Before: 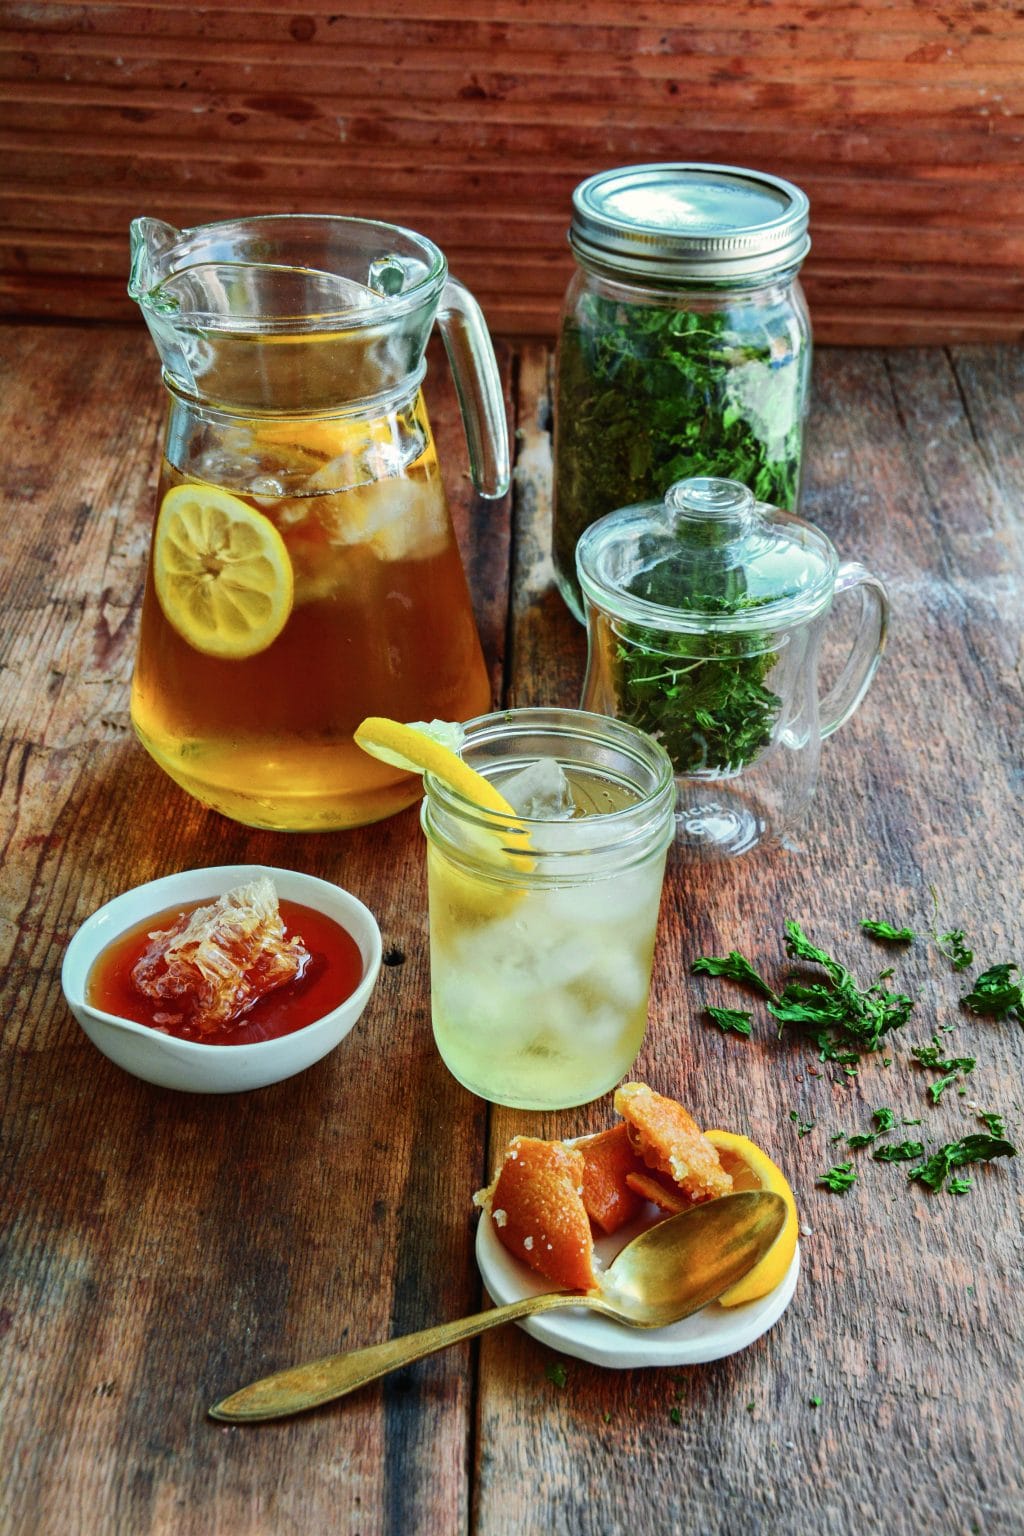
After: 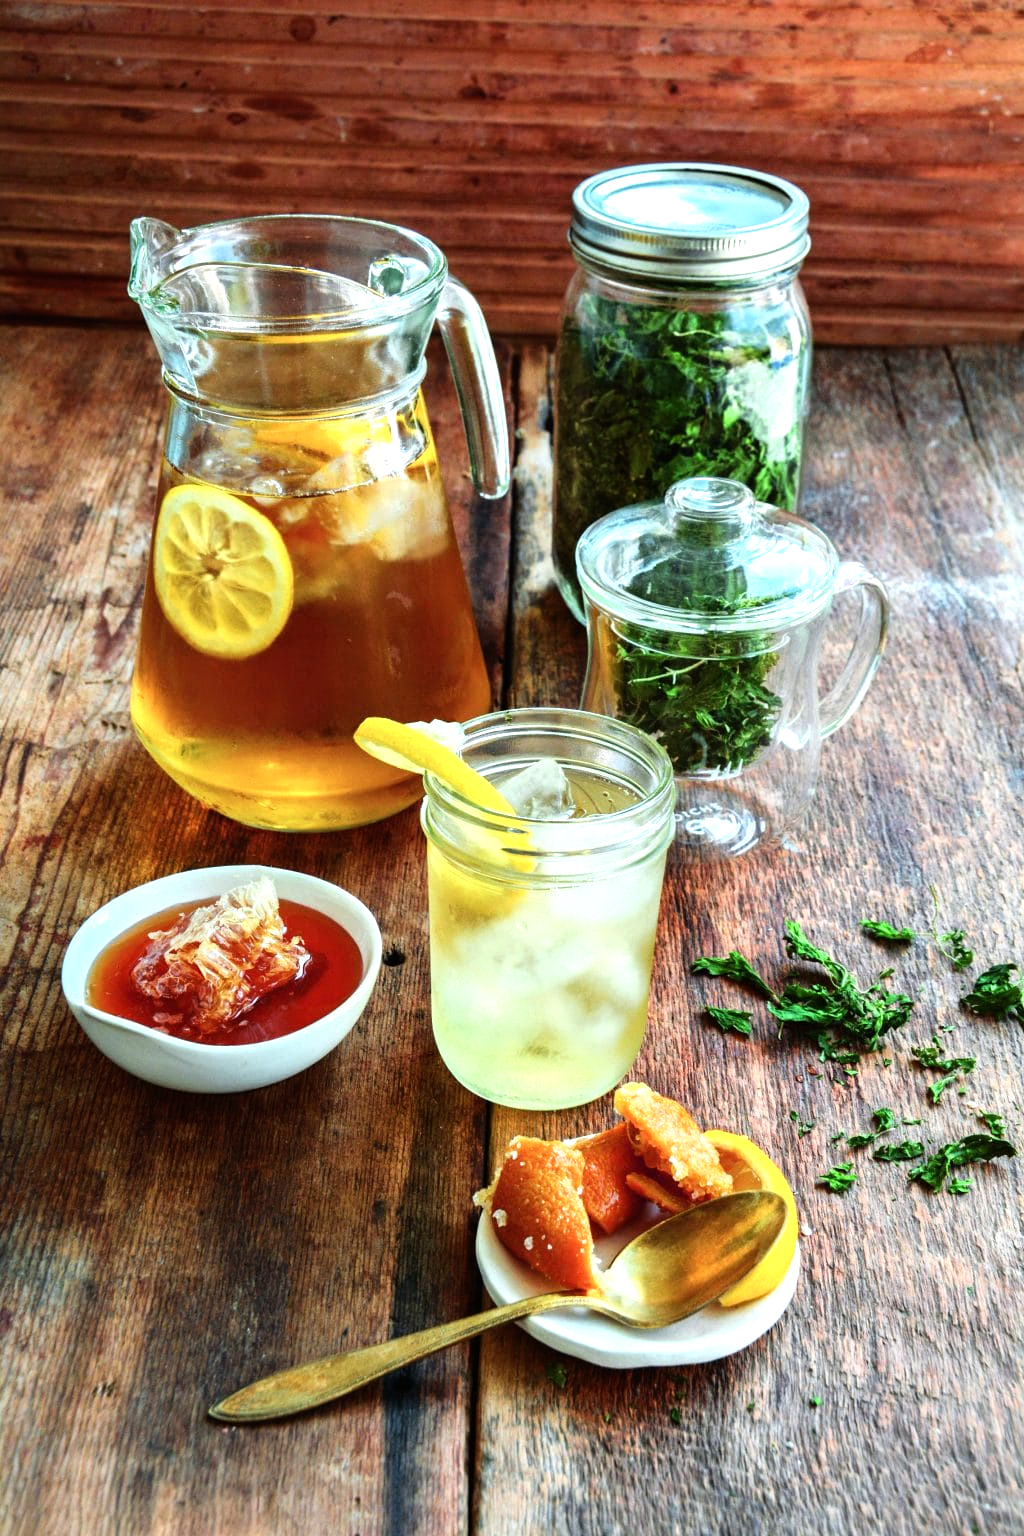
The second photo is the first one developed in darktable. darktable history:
tone equalizer: -8 EV -0.777 EV, -7 EV -0.733 EV, -6 EV -0.58 EV, -5 EV -0.37 EV, -3 EV 0.371 EV, -2 EV 0.6 EV, -1 EV 0.683 EV, +0 EV 0.735 EV
